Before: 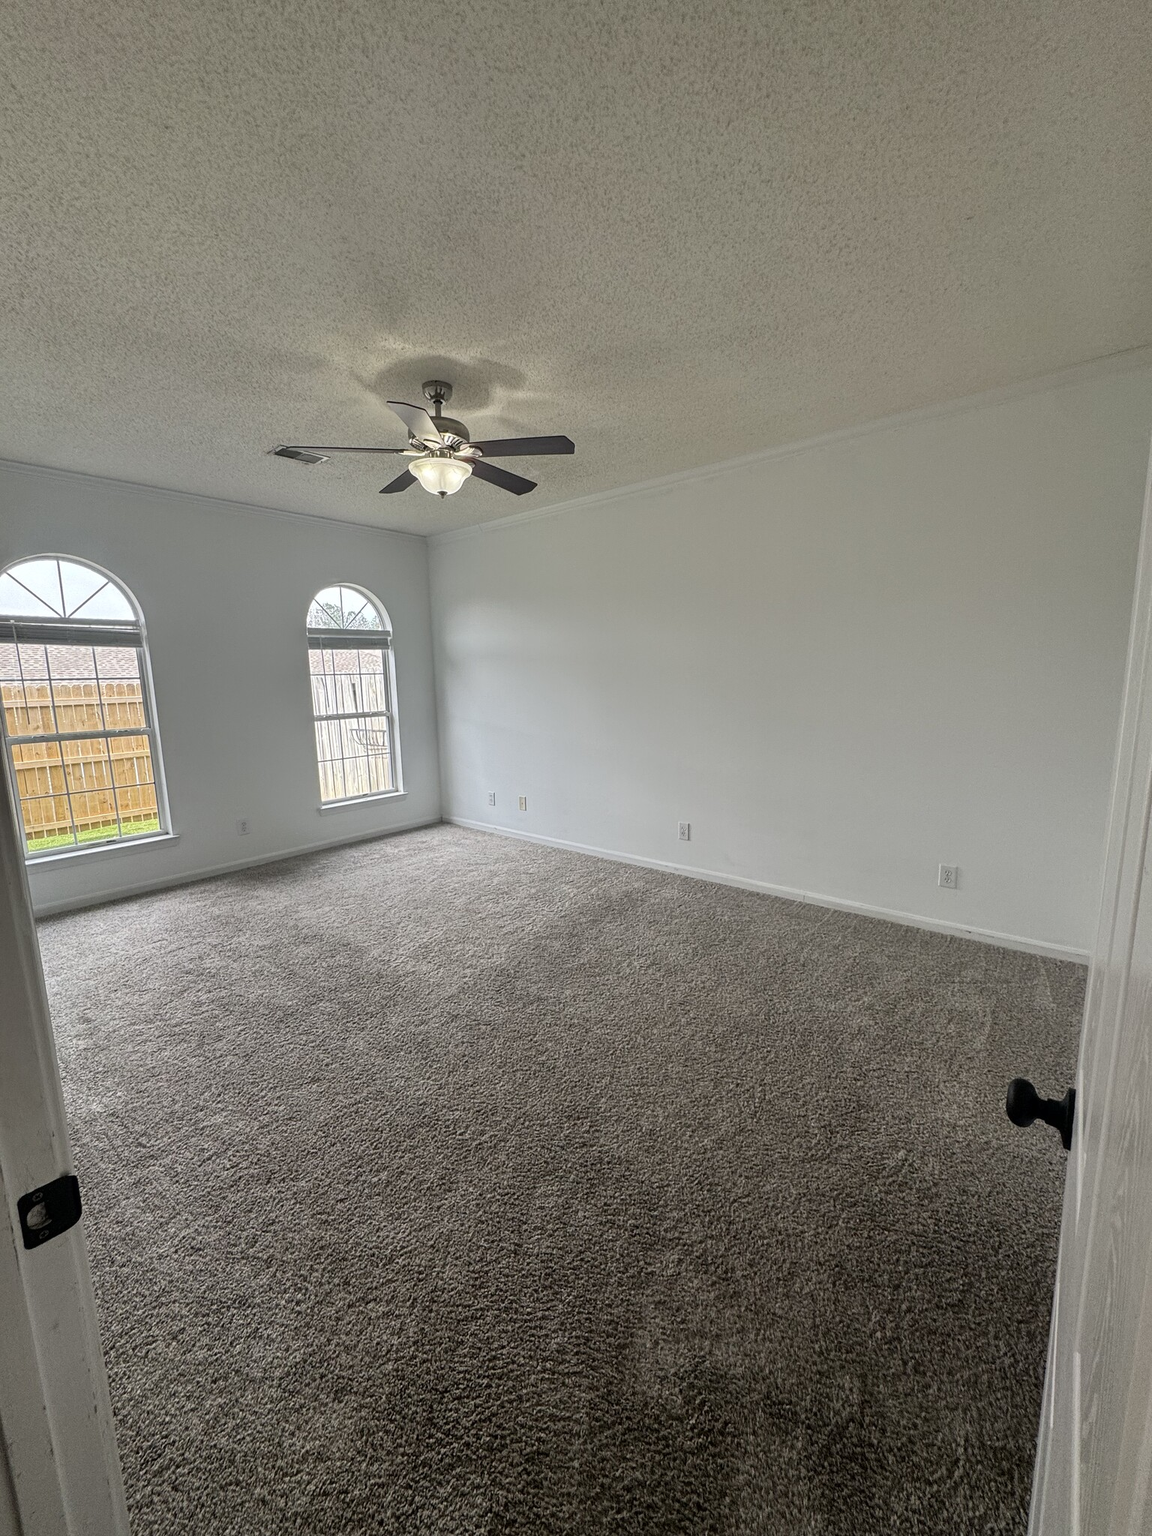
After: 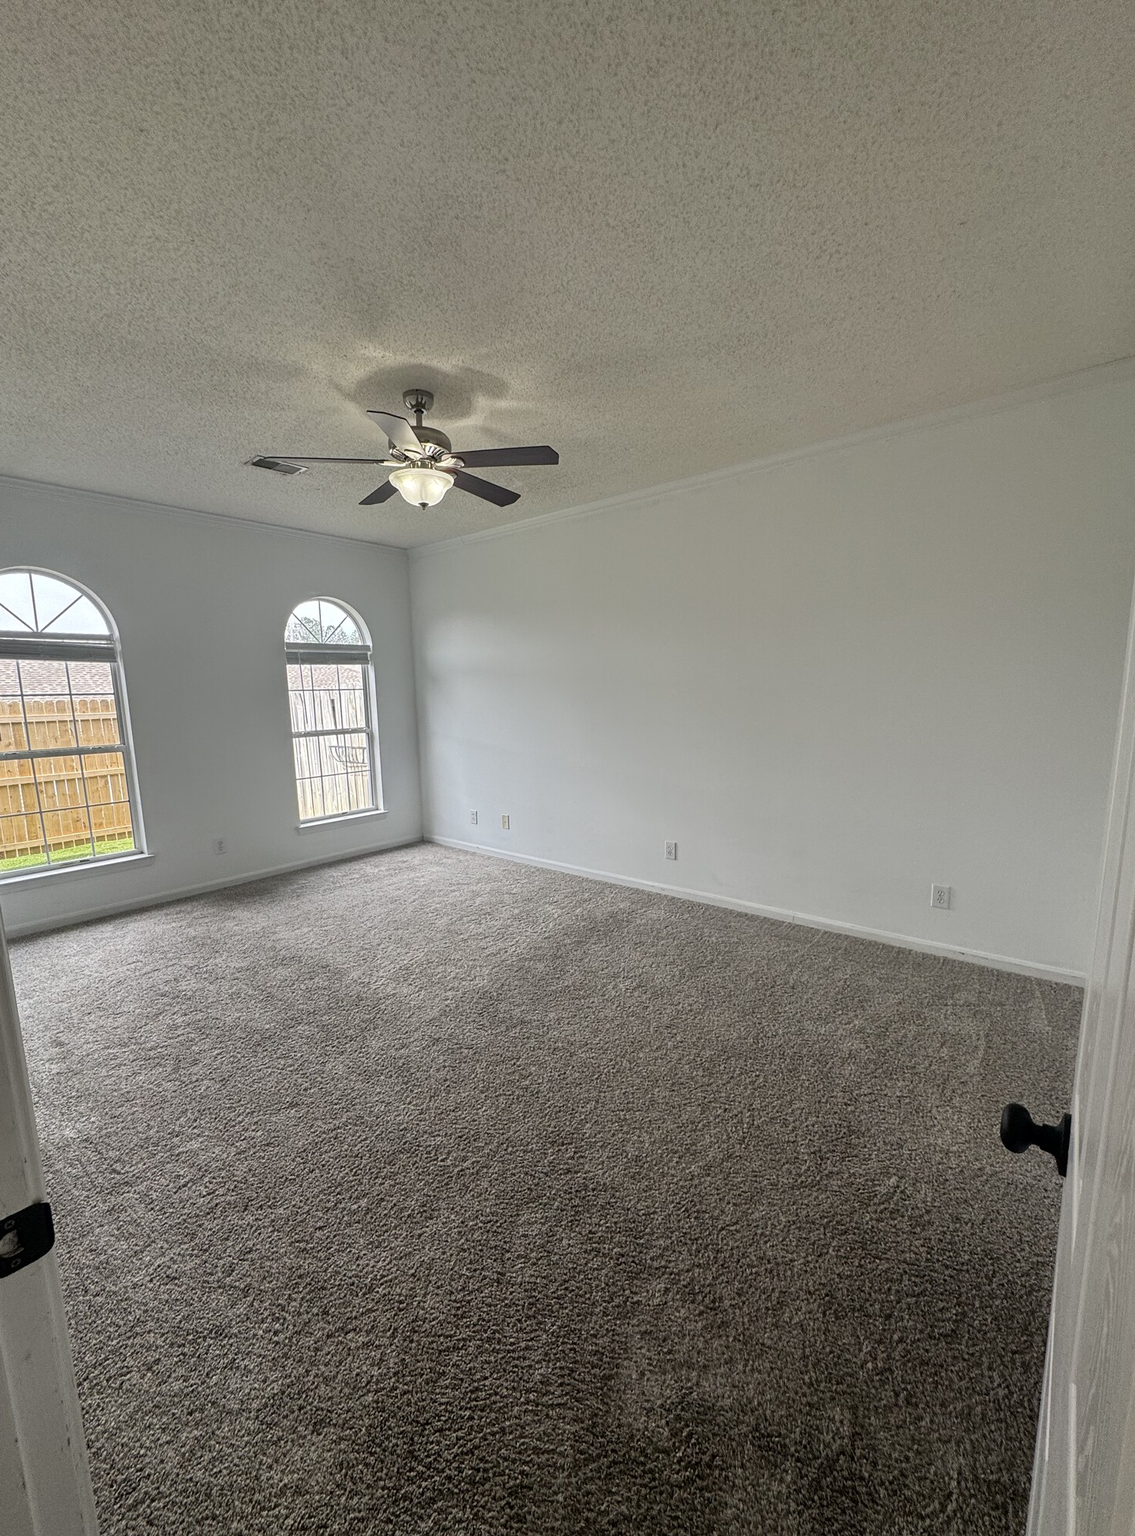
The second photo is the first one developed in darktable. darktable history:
crop and rotate: left 2.536%, right 1.107%, bottom 2.246%
